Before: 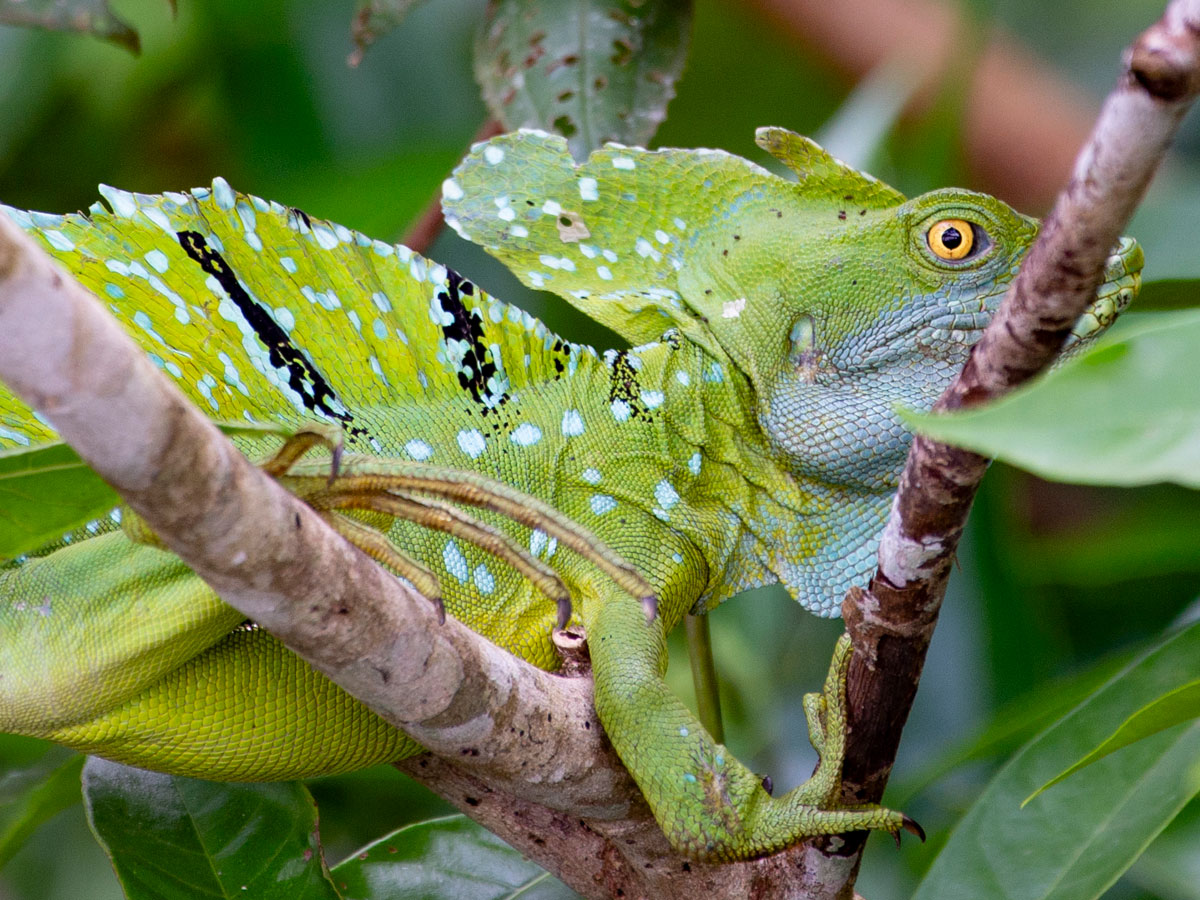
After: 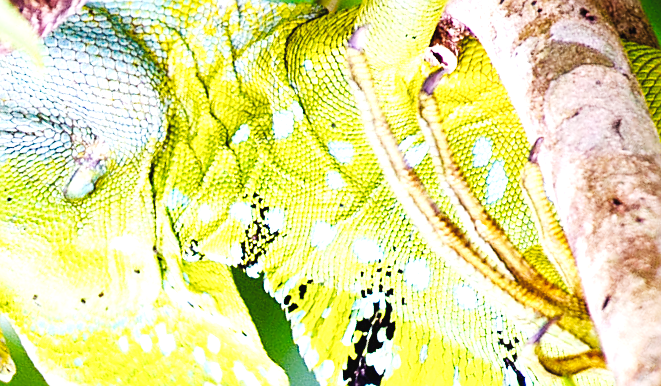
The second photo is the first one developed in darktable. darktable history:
exposure: black level correction 0, exposure 1.372 EV, compensate exposure bias true, compensate highlight preservation false
tone curve: curves: ch0 [(0, 0.028) (0.037, 0.05) (0.123, 0.108) (0.19, 0.164) (0.269, 0.247) (0.475, 0.533) (0.595, 0.695) (0.718, 0.823) (0.855, 0.913) (1, 0.982)]; ch1 [(0, 0) (0.243, 0.245) (0.427, 0.41) (0.493, 0.481) (0.505, 0.502) (0.536, 0.545) (0.56, 0.582) (0.611, 0.644) (0.769, 0.807) (1, 1)]; ch2 [(0, 0) (0.249, 0.216) (0.349, 0.321) (0.424, 0.442) (0.476, 0.483) (0.498, 0.499) (0.517, 0.519) (0.532, 0.55) (0.569, 0.608) (0.614, 0.661) (0.706, 0.75) (0.808, 0.809) (0.991, 0.968)], preserve colors none
shadows and highlights: shadows -9.65, white point adjustment 1.64, highlights 9.68
crop and rotate: angle 146.98°, left 9.149%, top 15.612%, right 4.517%, bottom 17.168%
local contrast: mode bilateral grid, contrast 19, coarseness 51, detail 119%, midtone range 0.2
color correction: highlights b* 0.045, saturation 0.808
color balance rgb: linear chroma grading › shadows 9.349%, linear chroma grading › highlights 11.03%, linear chroma grading › global chroma 14.438%, linear chroma grading › mid-tones 14.872%, perceptual saturation grading › global saturation 1.861%, perceptual saturation grading › highlights -1.066%, perceptual saturation grading › mid-tones 4.4%, perceptual saturation grading › shadows 8.199%, global vibrance 20%
sharpen: amount 0.599
